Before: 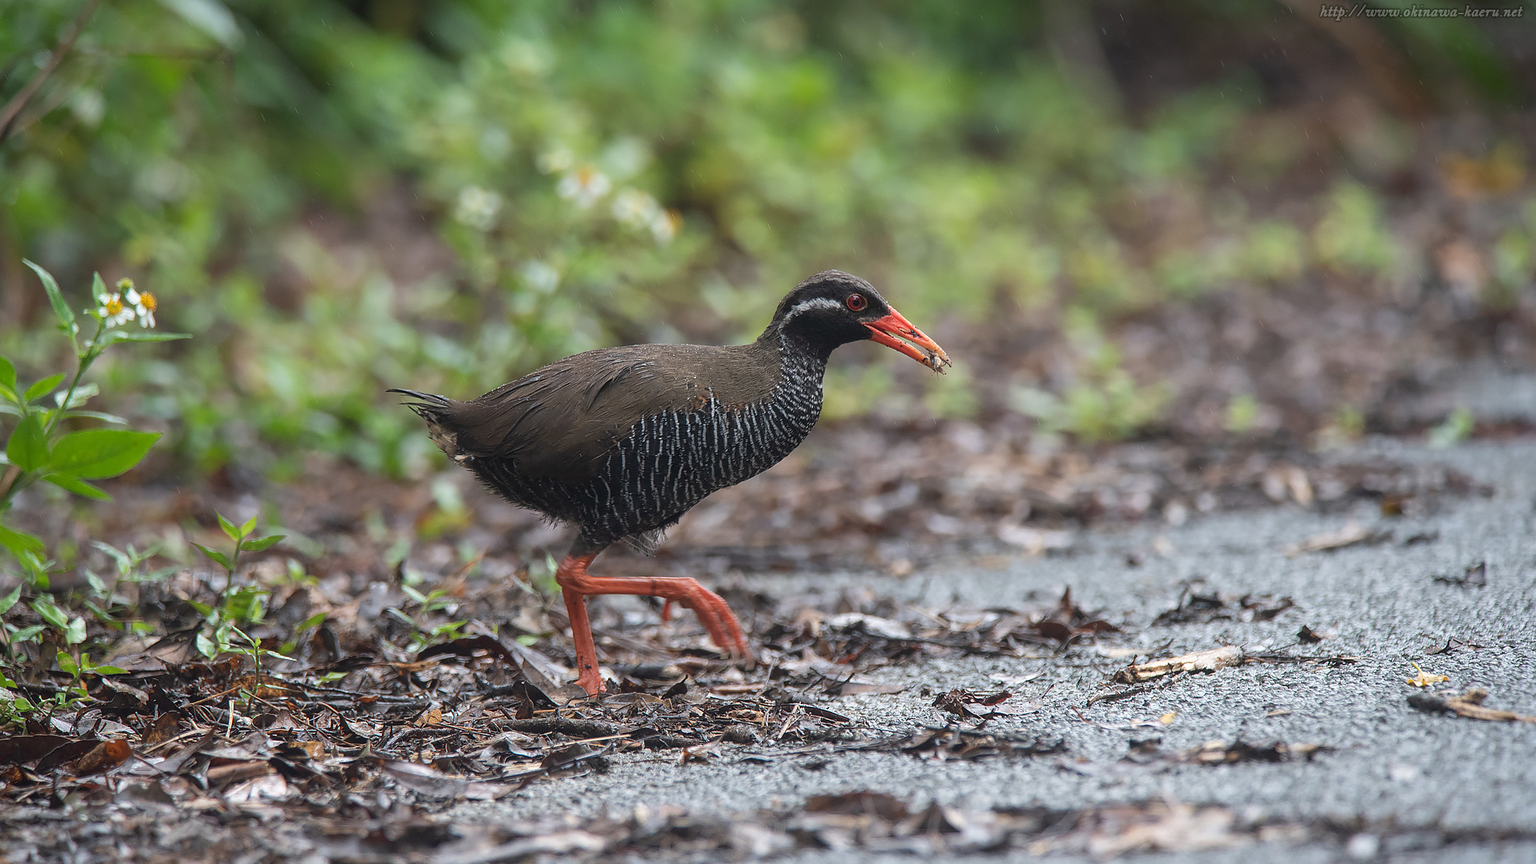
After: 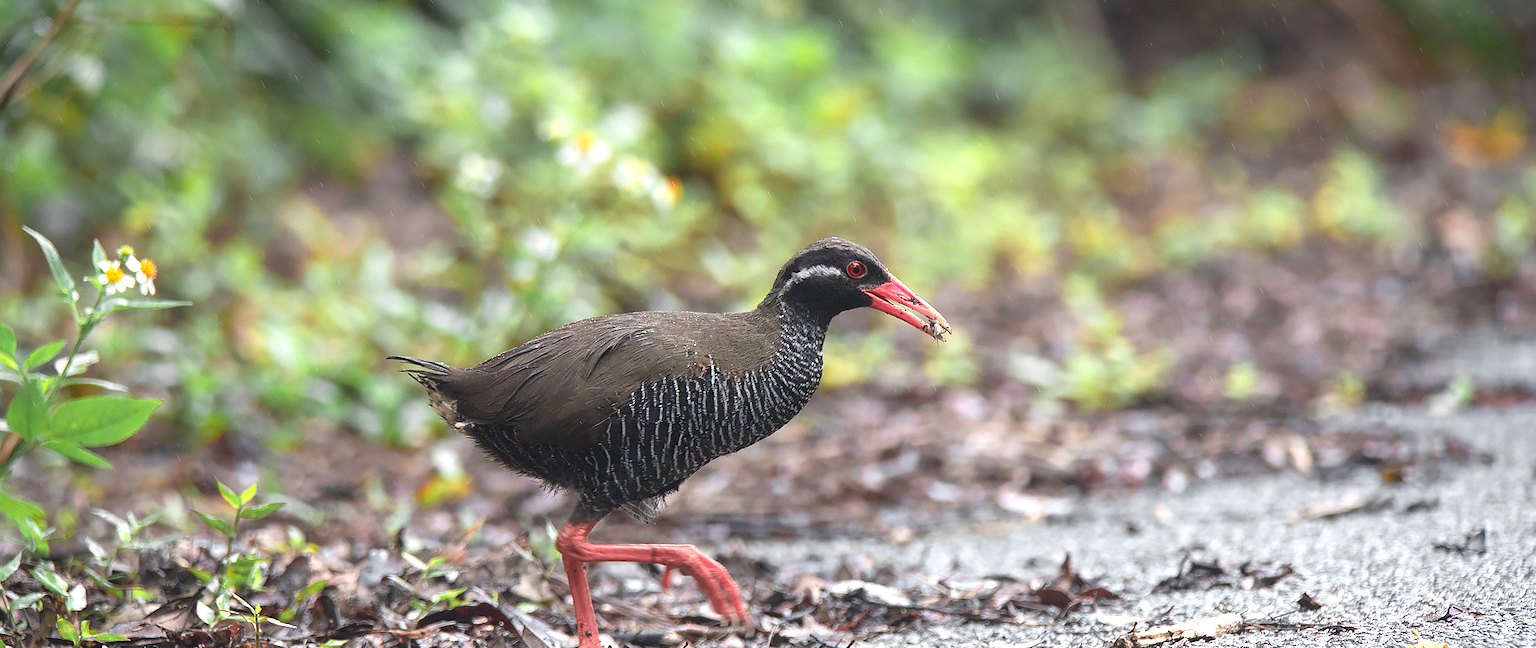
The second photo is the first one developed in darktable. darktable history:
color zones: curves: ch0 [(0.257, 0.558) (0.75, 0.565)]; ch1 [(0.004, 0.857) (0.14, 0.416) (0.257, 0.695) (0.442, 0.032) (0.736, 0.266) (0.891, 0.741)]; ch2 [(0, 0.623) (0.112, 0.436) (0.271, 0.474) (0.516, 0.64) (0.743, 0.286)]
exposure: exposure 0.661 EV, compensate highlight preservation false
white balance: emerald 1
crop: top 3.857%, bottom 21.132%
